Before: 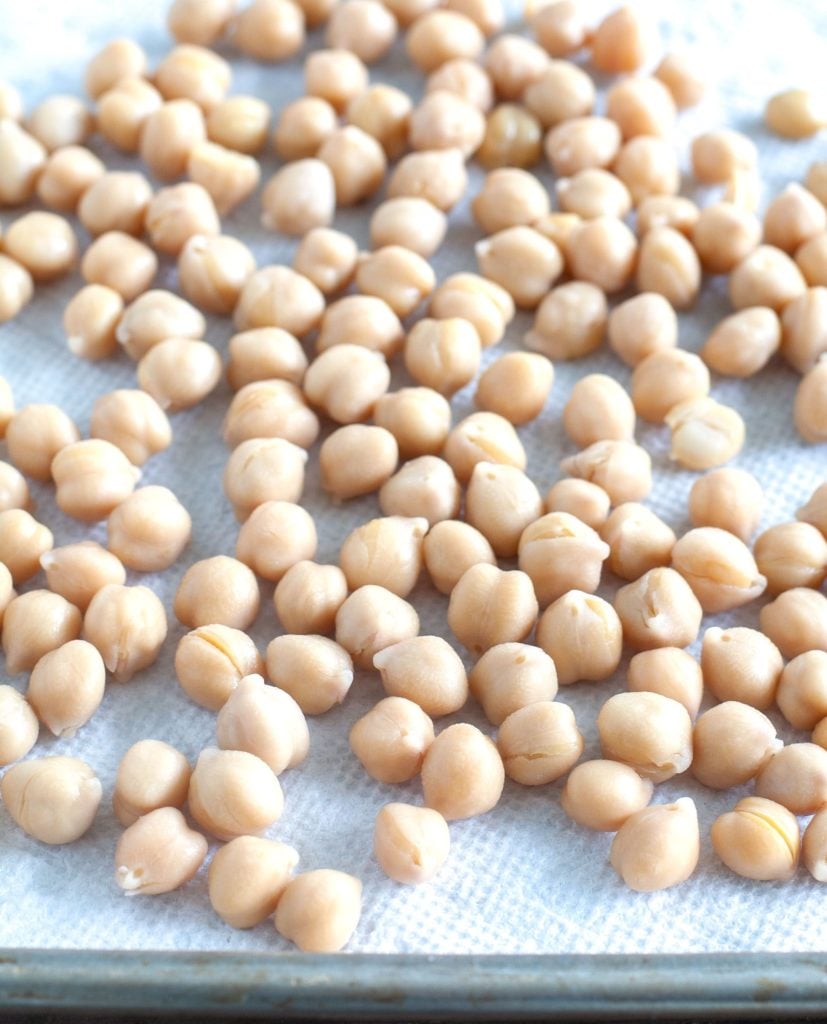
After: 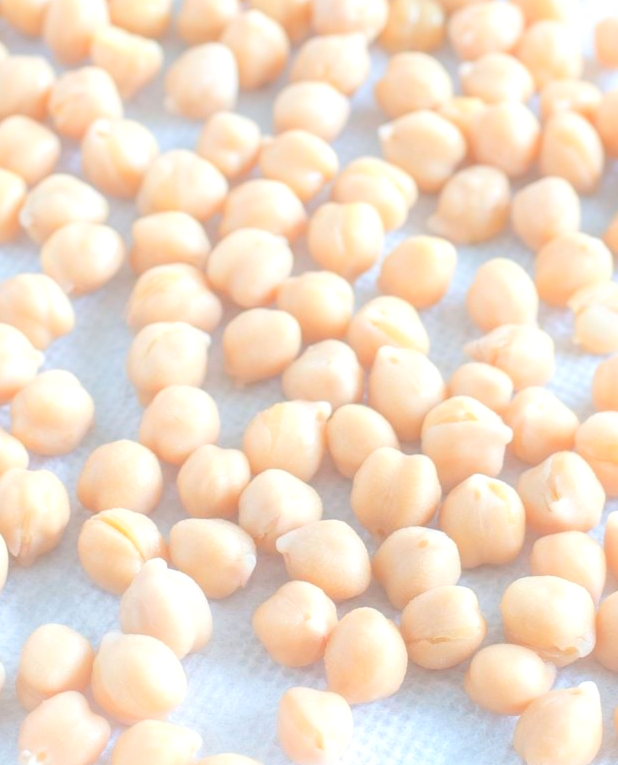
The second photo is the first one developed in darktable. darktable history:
local contrast: on, module defaults
bloom: on, module defaults
crop and rotate: left 11.831%, top 11.346%, right 13.429%, bottom 13.899%
